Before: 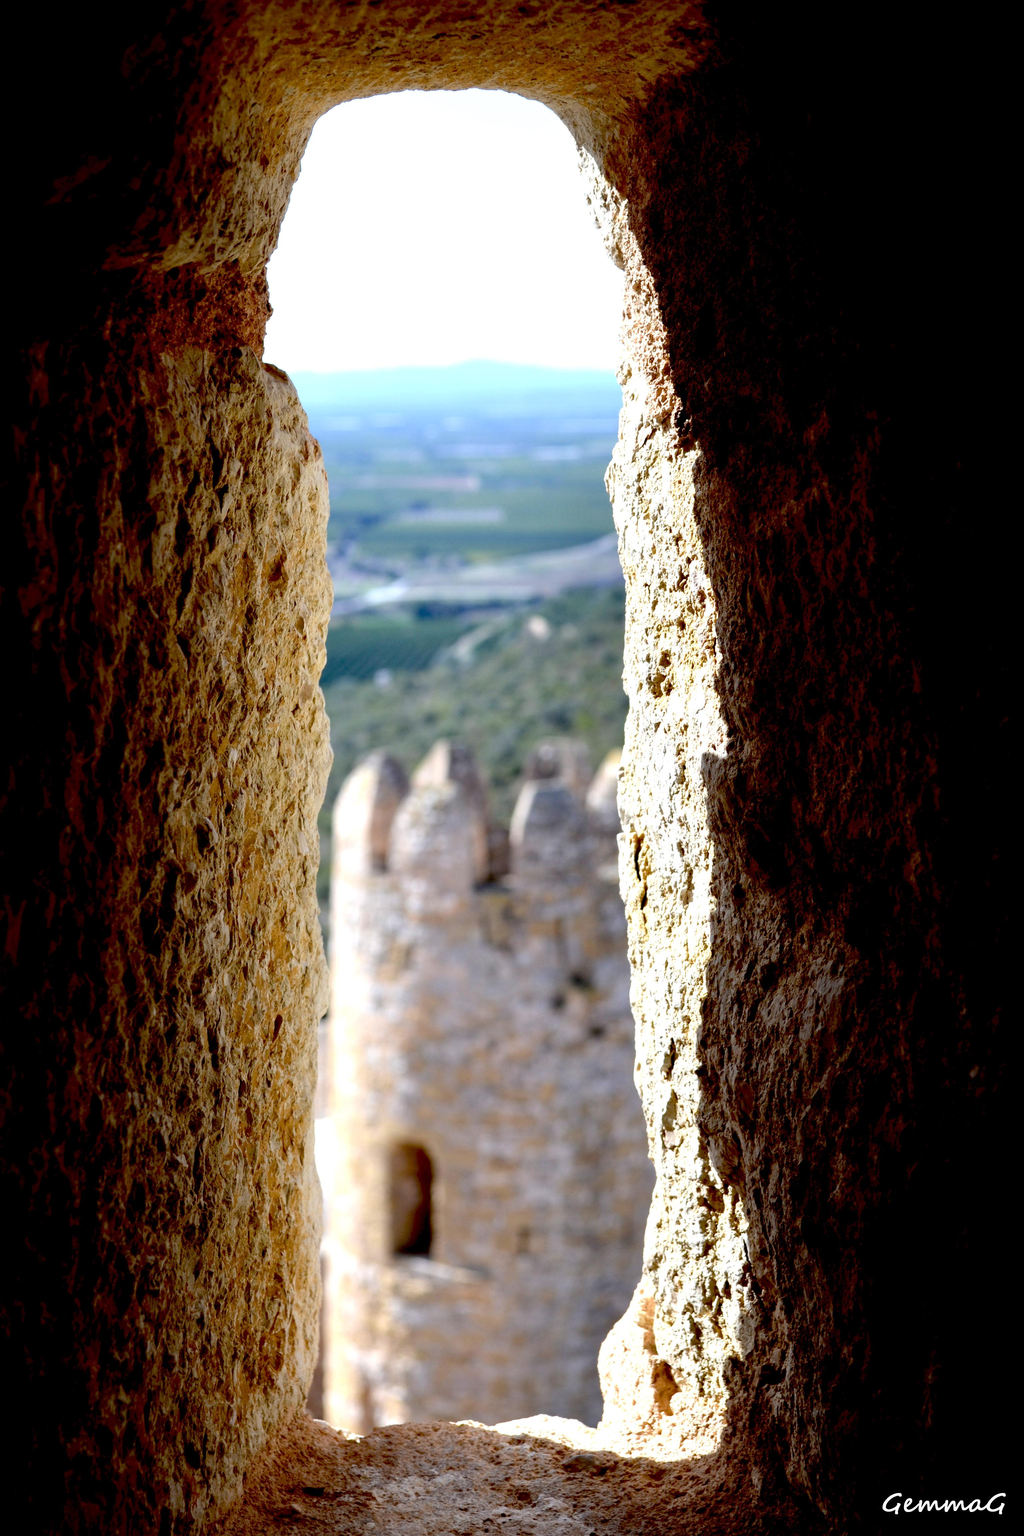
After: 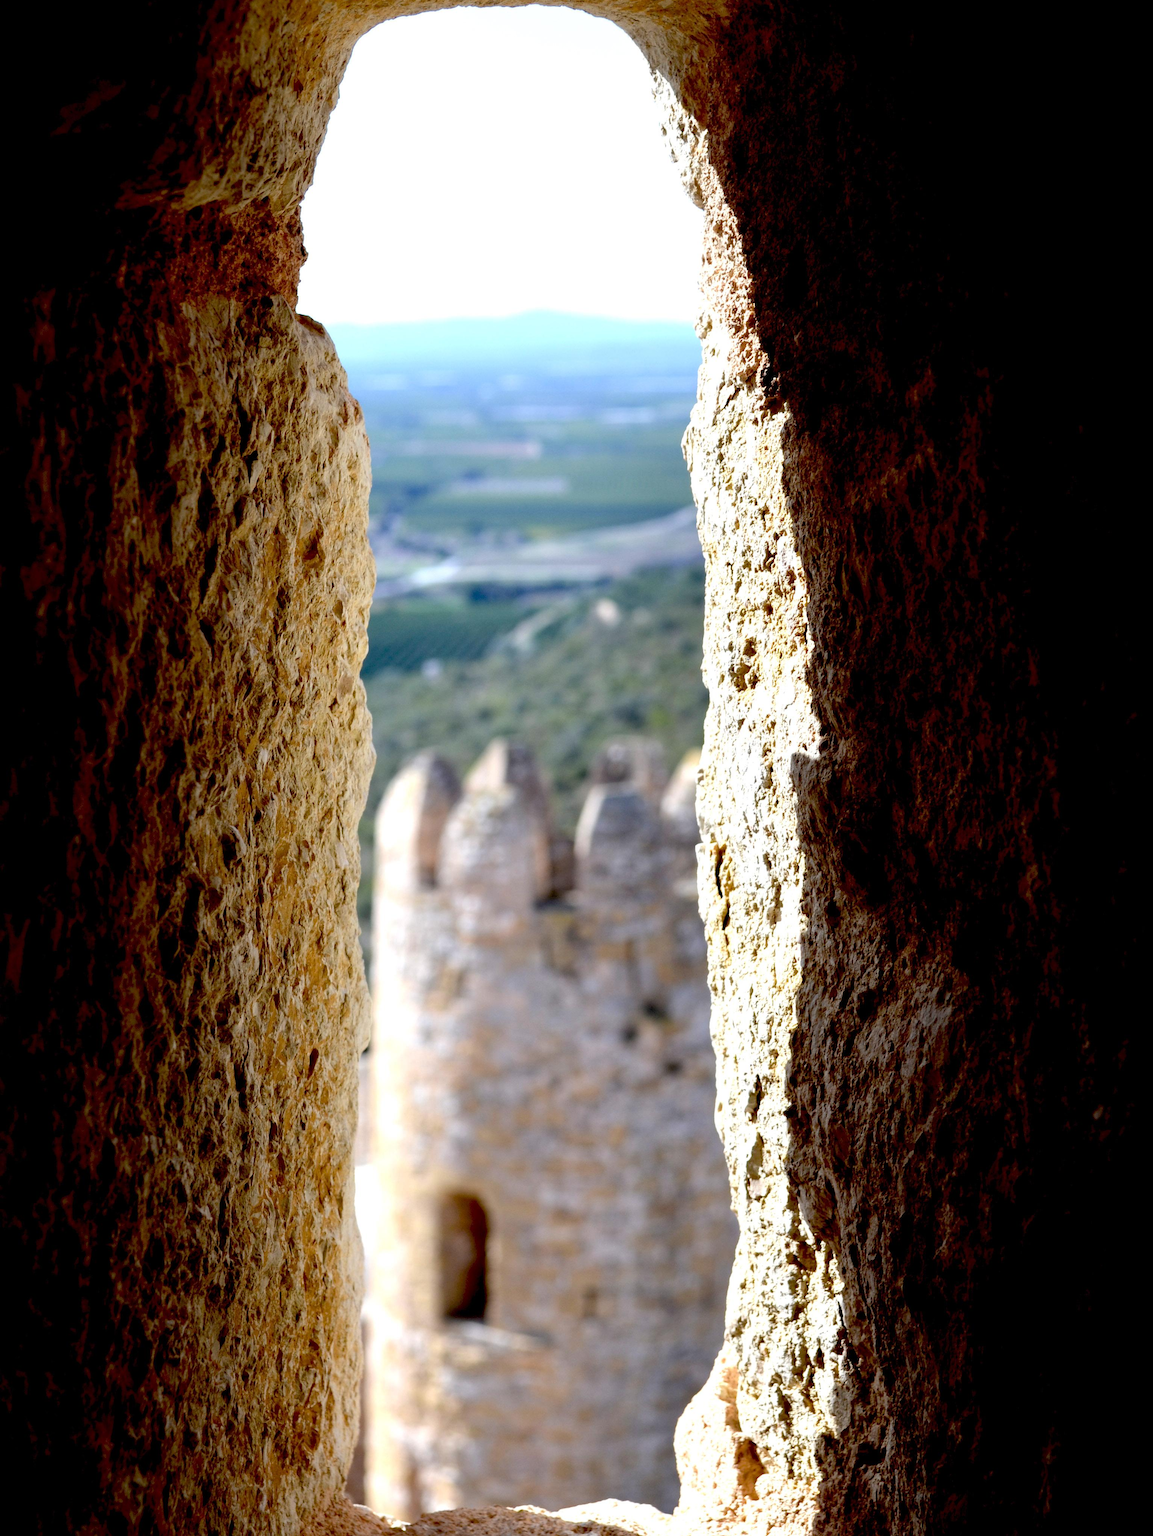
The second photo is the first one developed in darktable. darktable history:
crop and rotate: top 5.526%, bottom 5.727%
